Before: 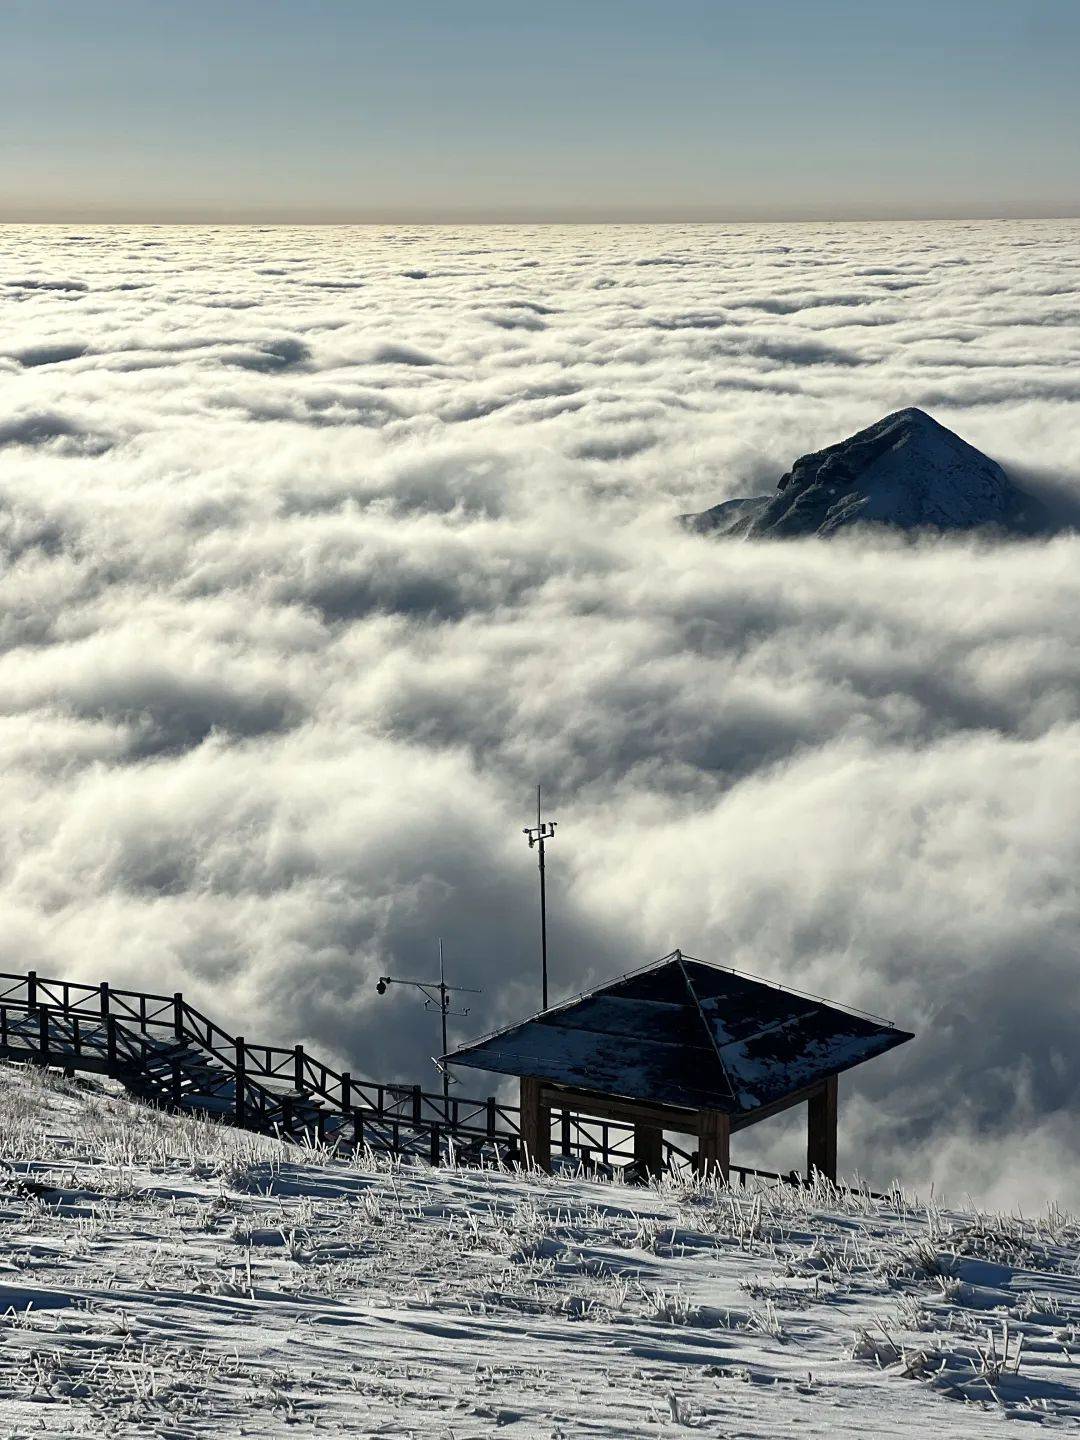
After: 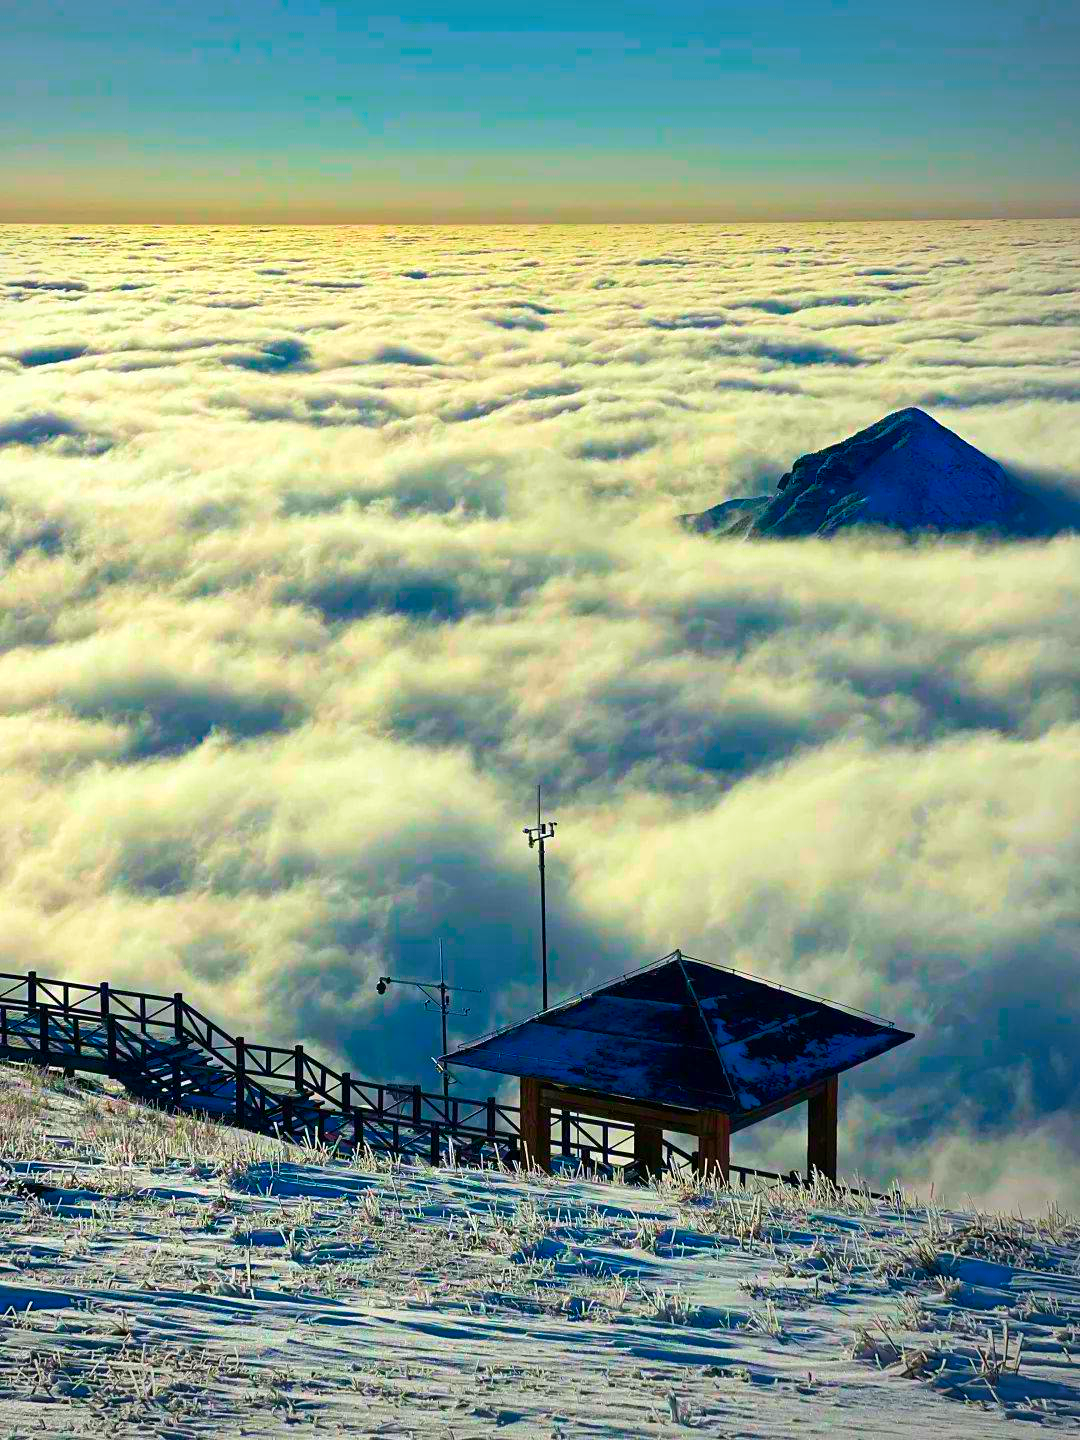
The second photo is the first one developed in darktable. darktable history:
vignetting: fall-off radius 62.77%, center (-0.148, 0.013)
color correction: highlights b* 0.022, saturation 2.99
velvia: on, module defaults
